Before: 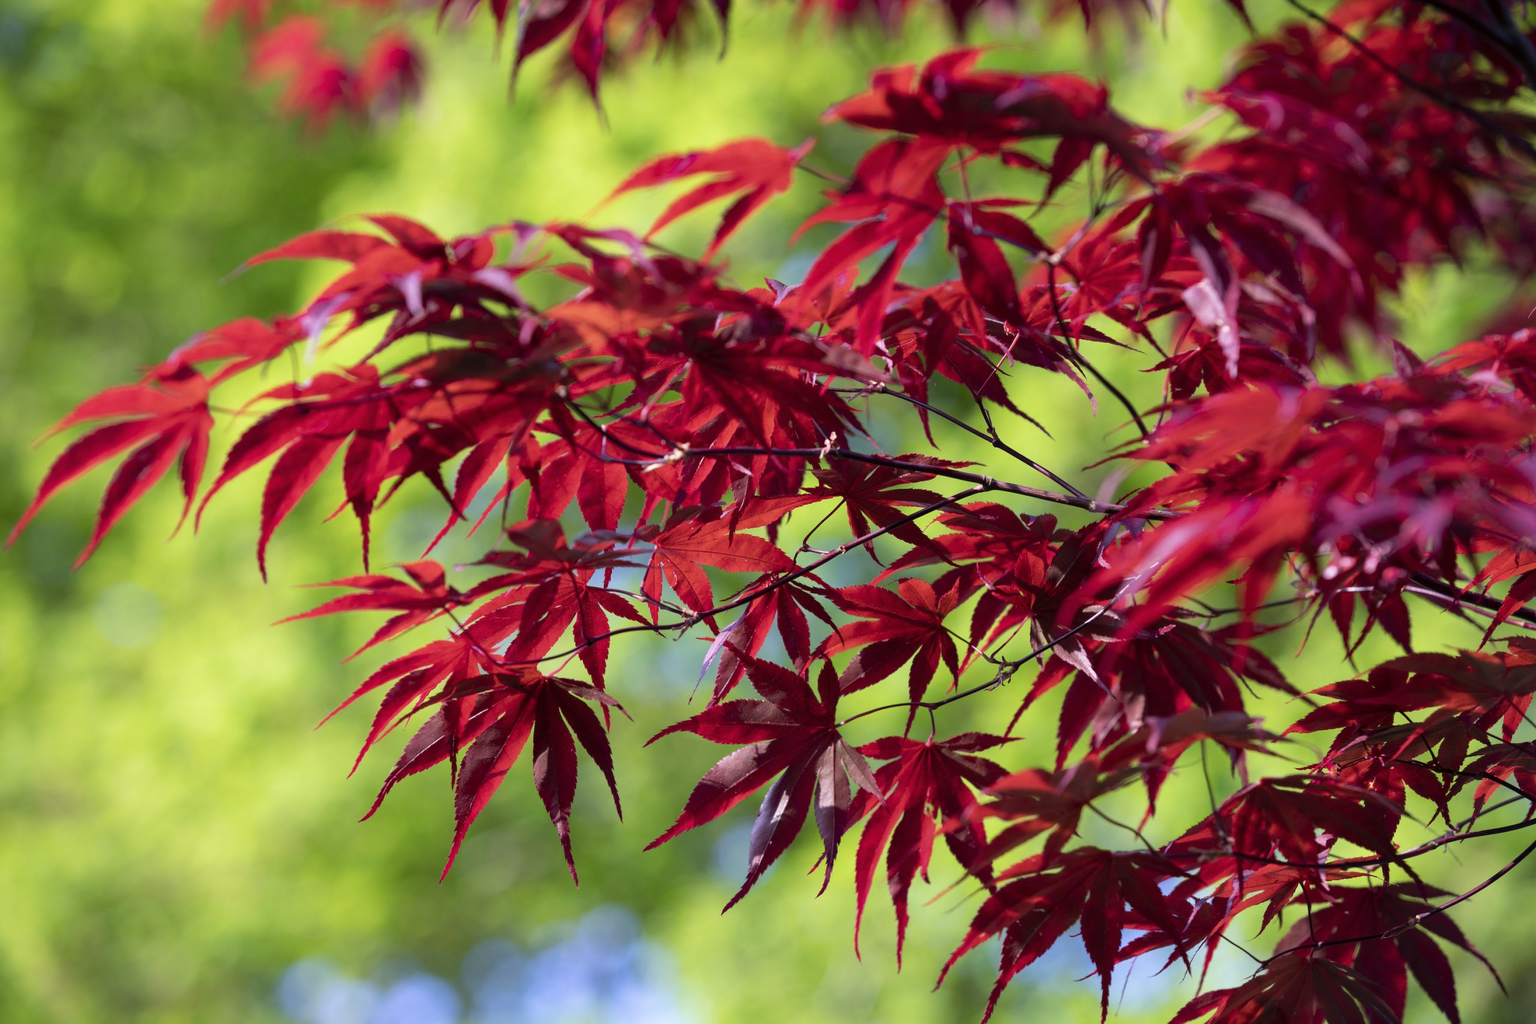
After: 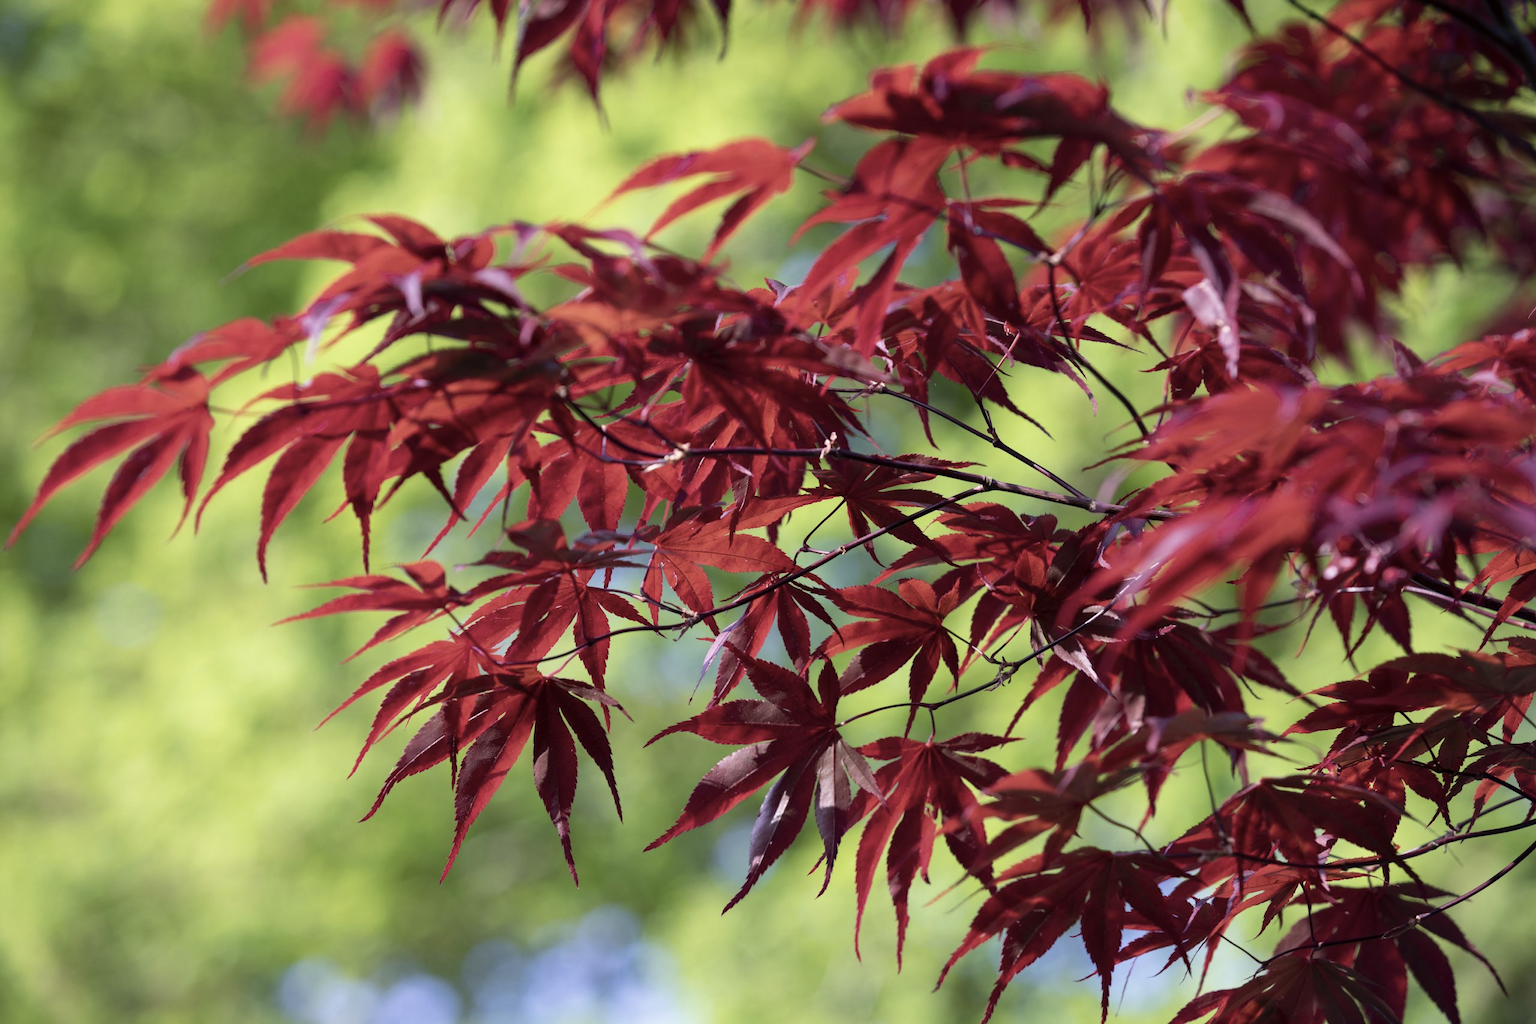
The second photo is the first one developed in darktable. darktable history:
contrast brightness saturation: contrast 0.062, brightness -0.005, saturation -0.236
